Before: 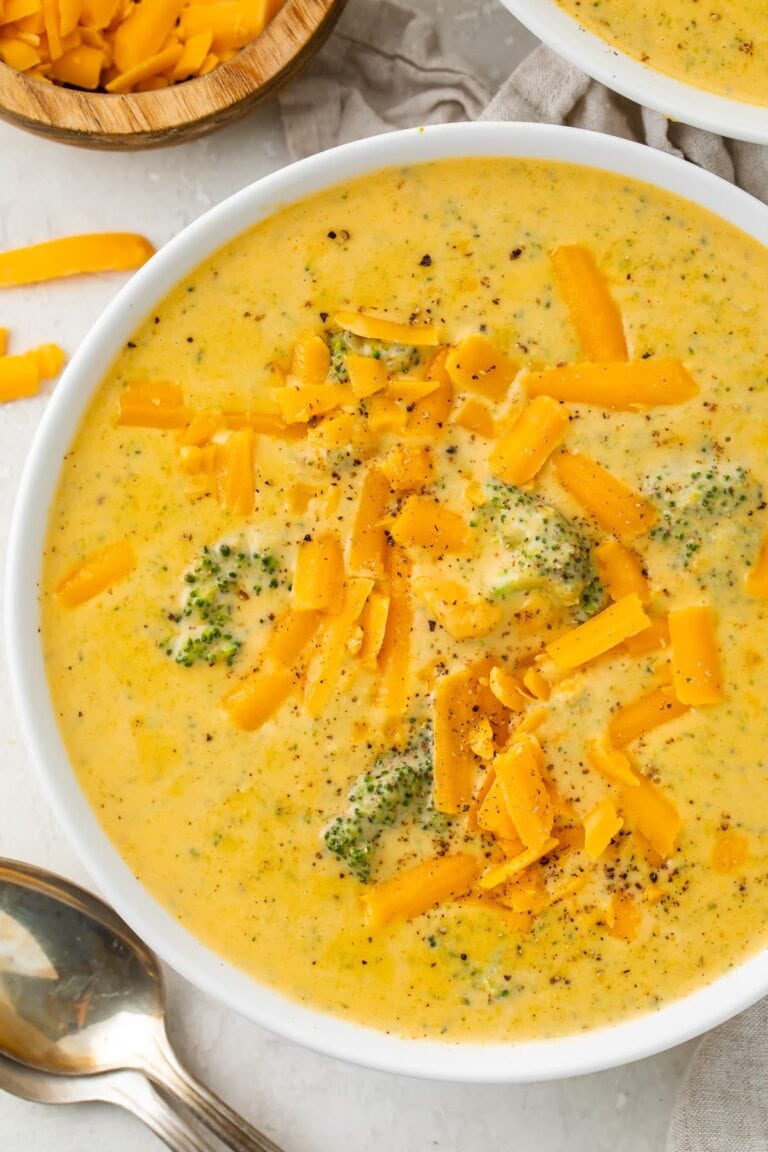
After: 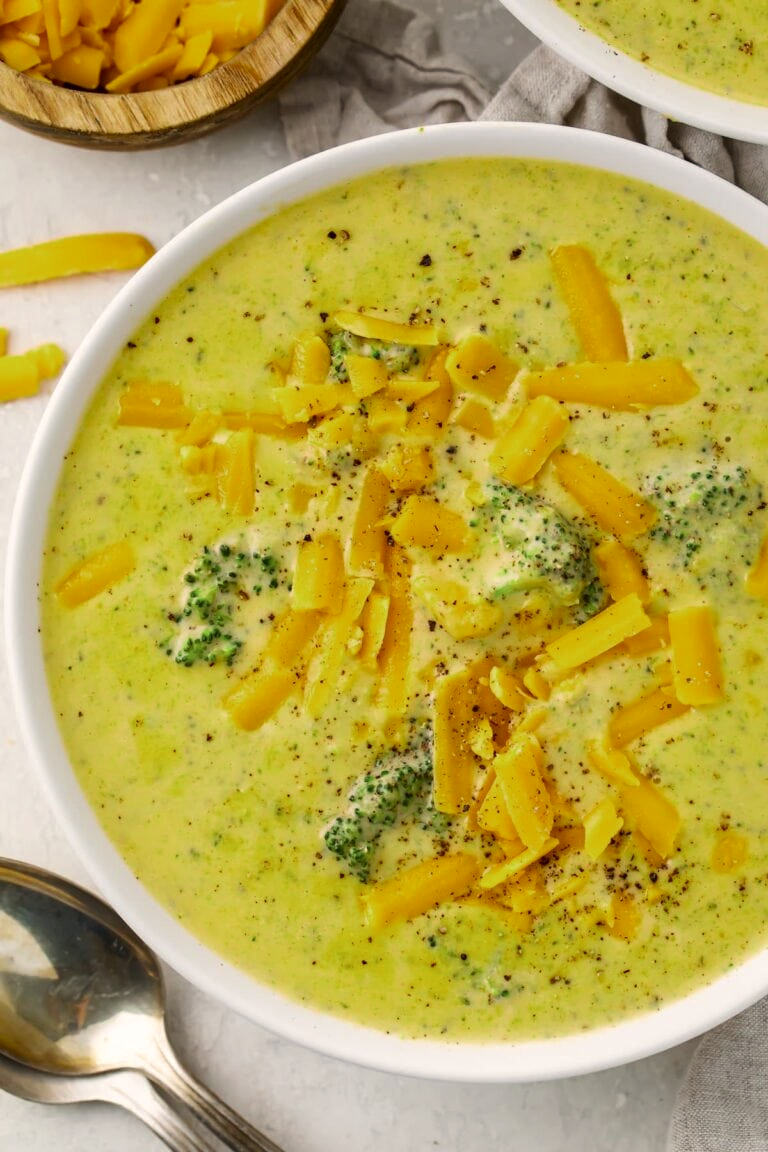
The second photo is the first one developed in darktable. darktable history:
color zones: curves: ch2 [(0, 0.5) (0.143, 0.517) (0.286, 0.571) (0.429, 0.522) (0.571, 0.5) (0.714, 0.5) (0.857, 0.5) (1, 0.5)]
color calibration: illuminant same as pipeline (D50), adaptation XYZ, x 0.346, y 0.358, temperature 5013.52 K
contrast brightness saturation: contrast 0.066, brightness -0.147, saturation 0.108
color correction: highlights a* 2.85, highlights b* 5.03, shadows a* -1.93, shadows b* -4.85, saturation 0.799
